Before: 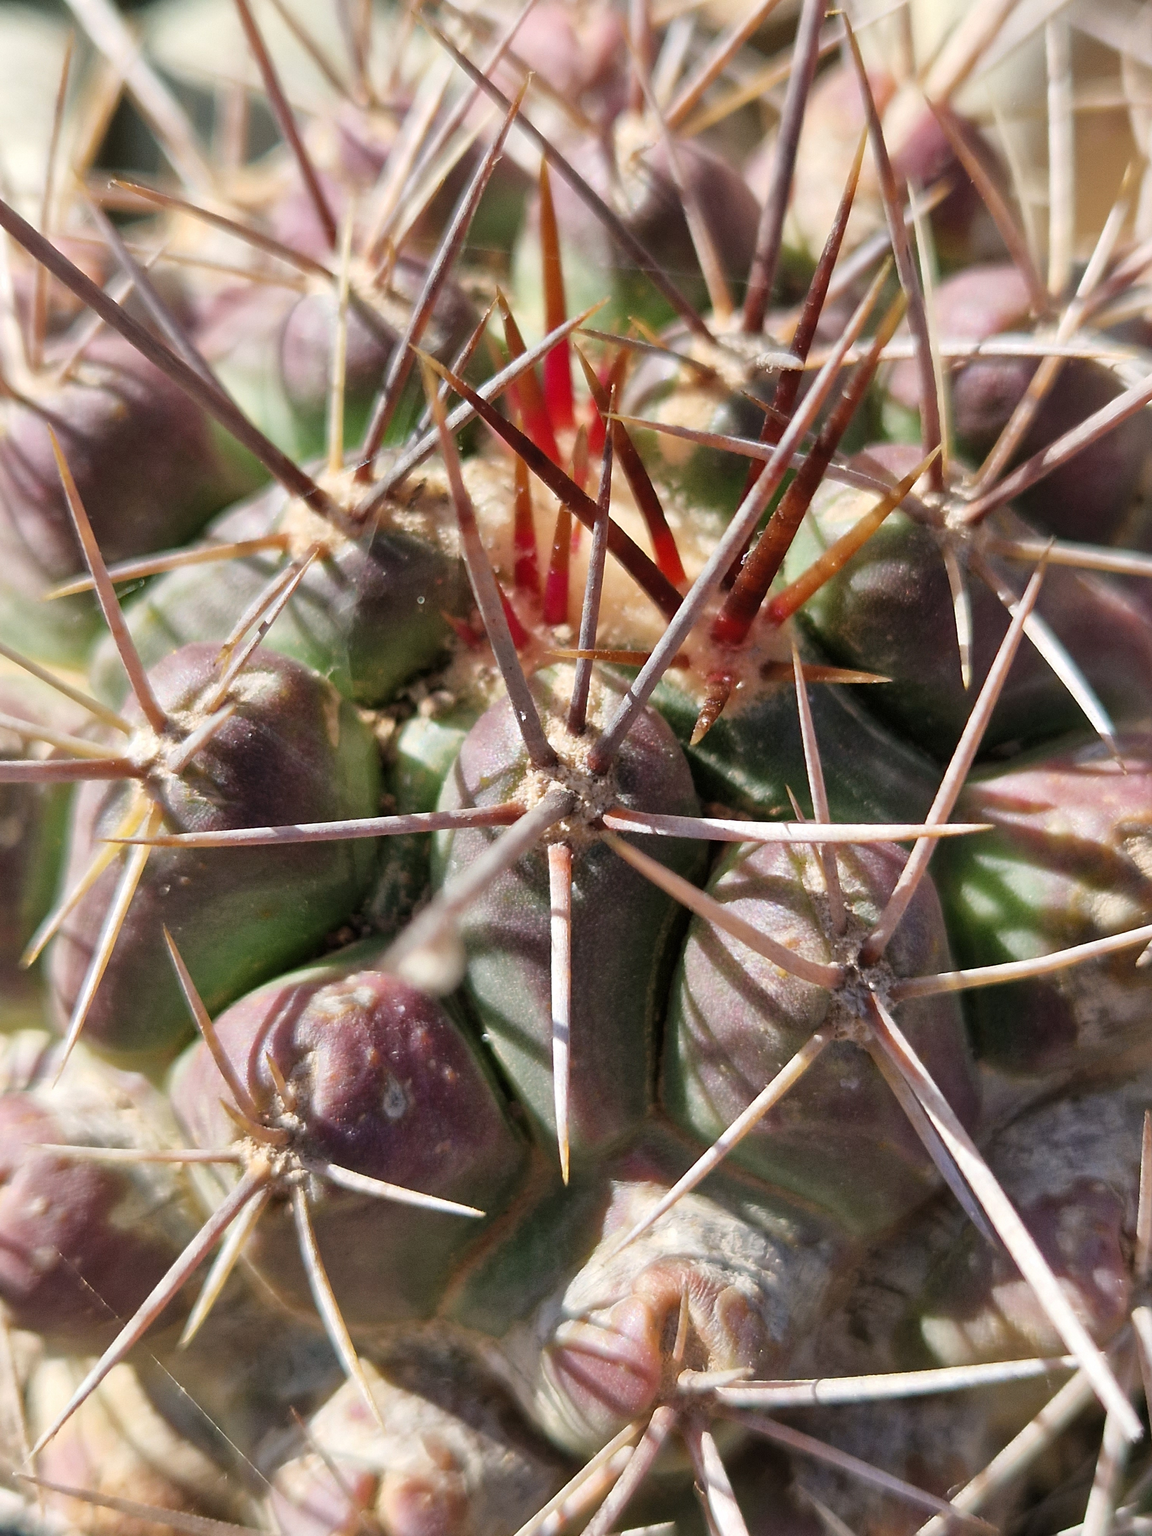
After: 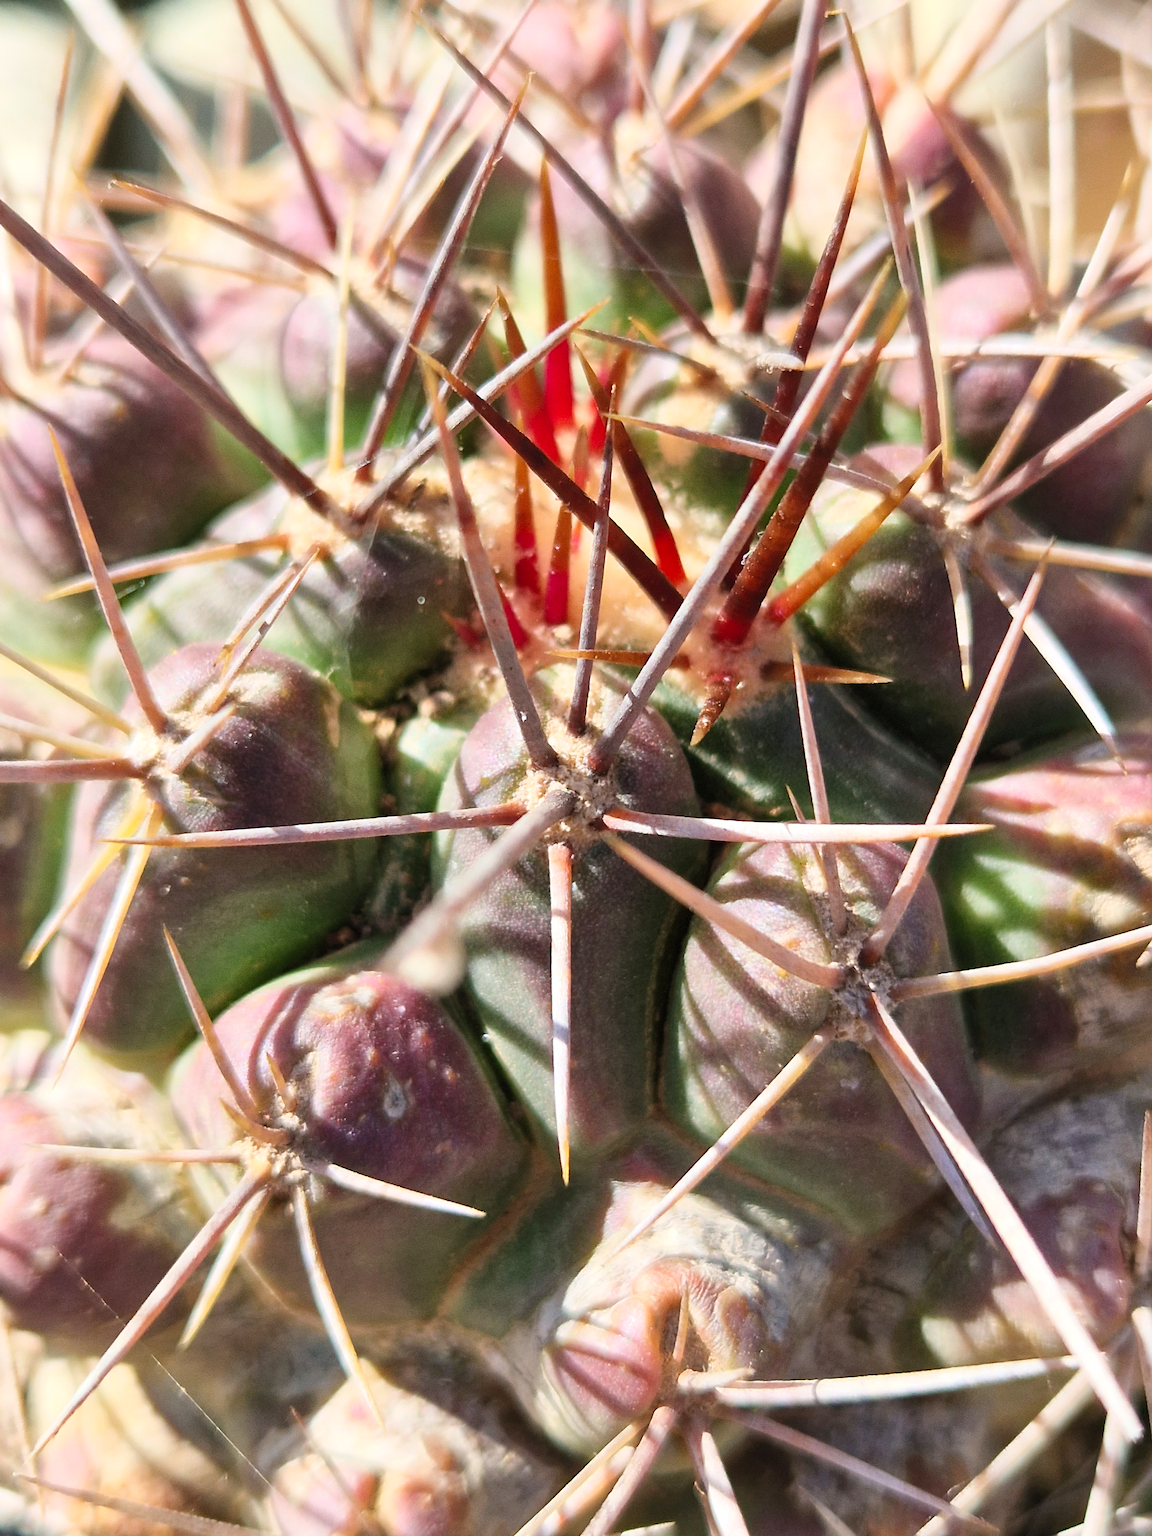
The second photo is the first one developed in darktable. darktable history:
contrast brightness saturation: contrast 0.2, brightness 0.157, saturation 0.228
